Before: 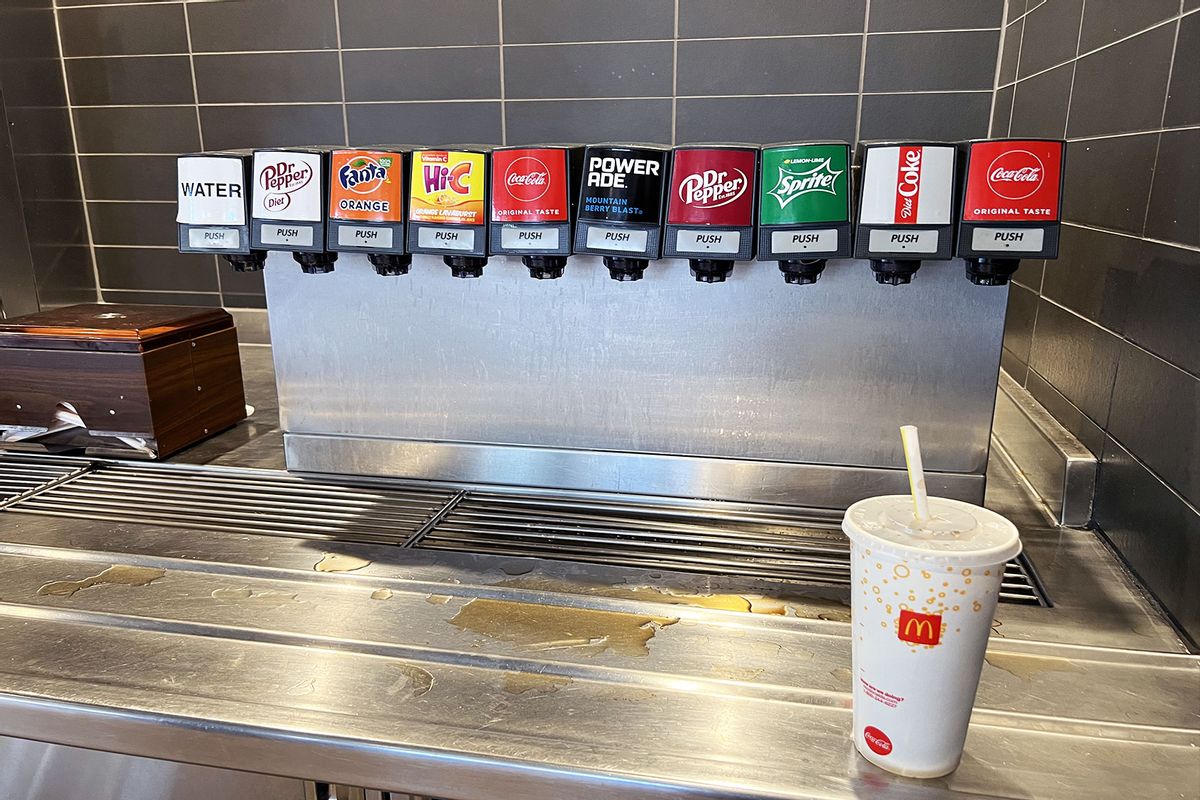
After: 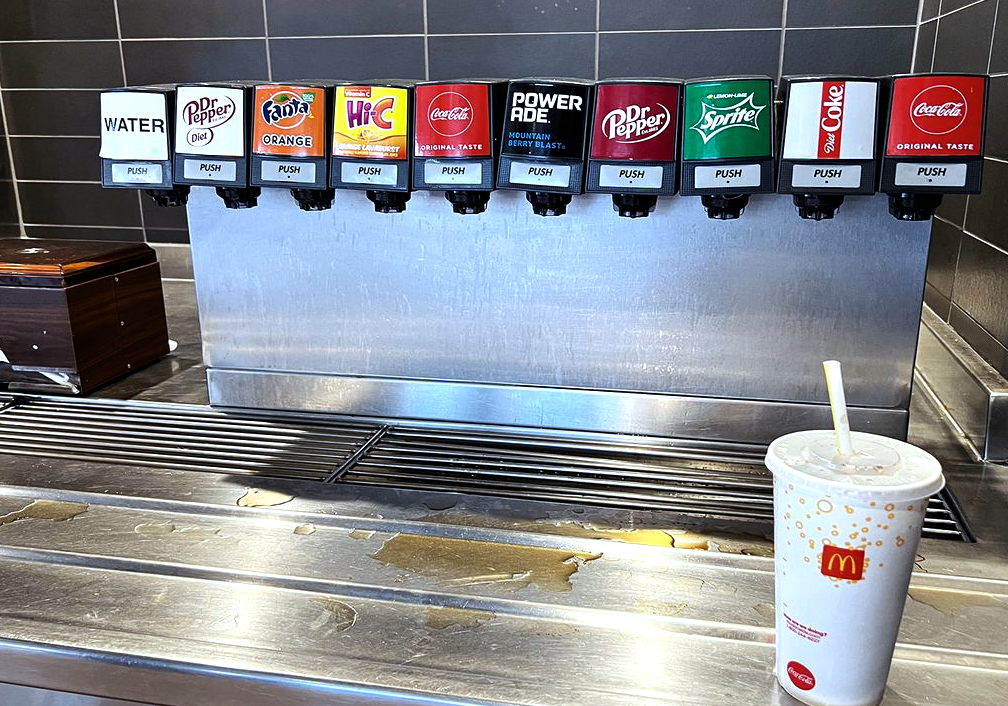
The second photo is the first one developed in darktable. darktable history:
color calibration: x 0.37, y 0.382, temperature 4313.32 K
crop: left 6.446%, top 8.188%, right 9.538%, bottom 3.548%
color balance rgb: shadows lift › luminance -10%, power › luminance -9%, linear chroma grading › global chroma 10%, global vibrance 10%, contrast 15%, saturation formula JzAzBz (2021)
